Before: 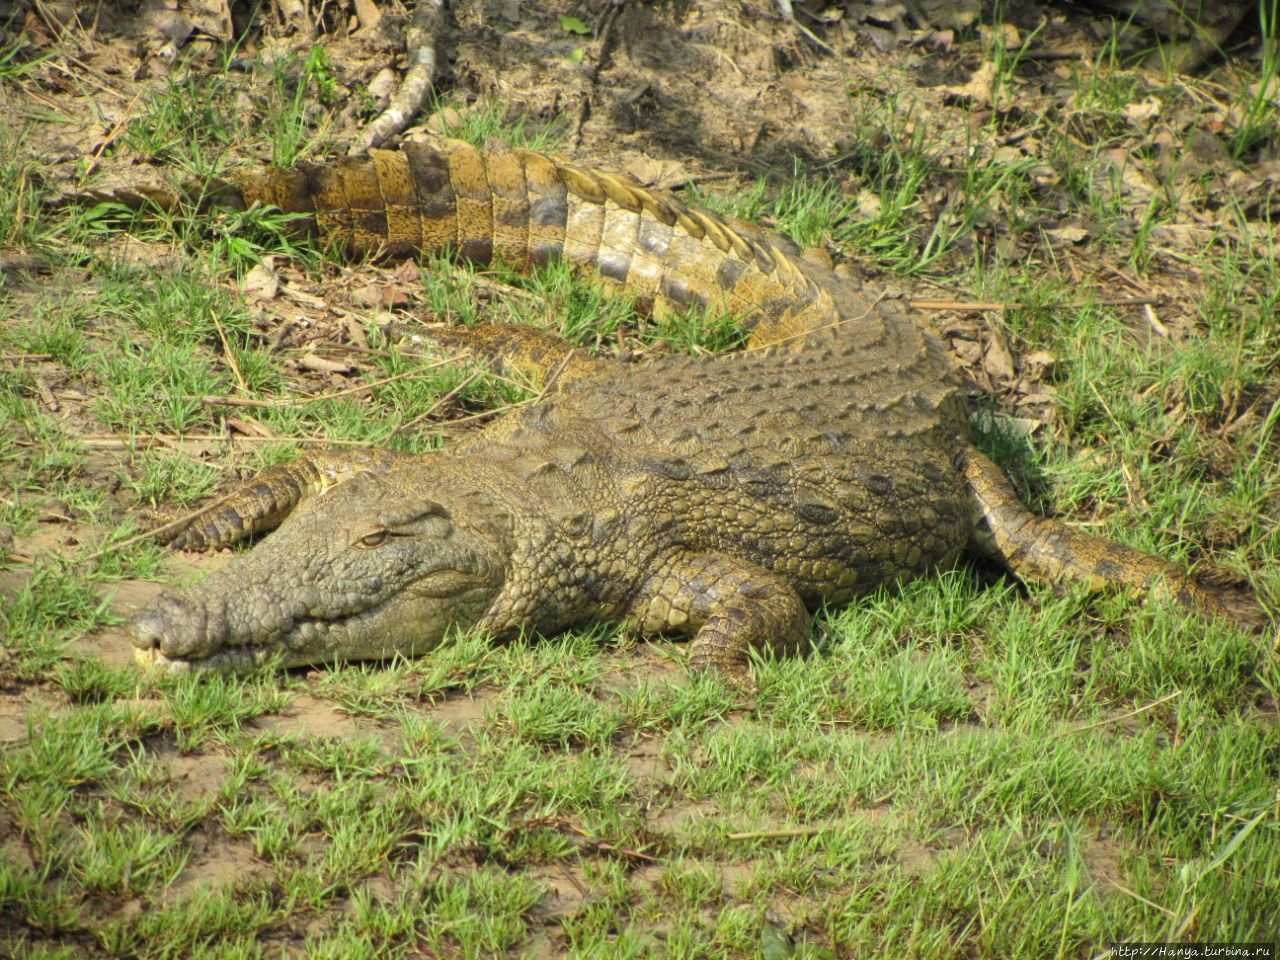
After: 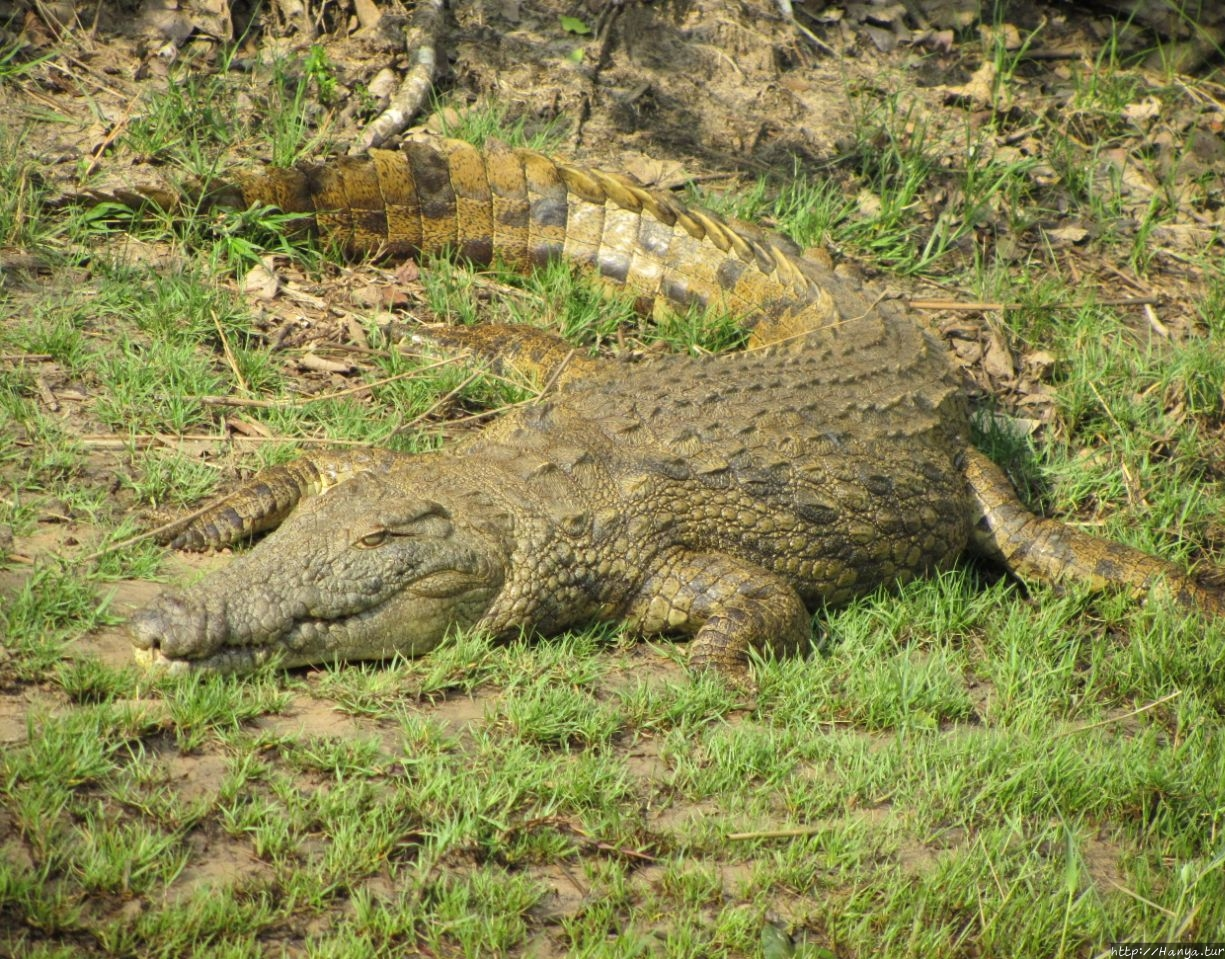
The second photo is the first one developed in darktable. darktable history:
crop: right 4.261%, bottom 0.036%
